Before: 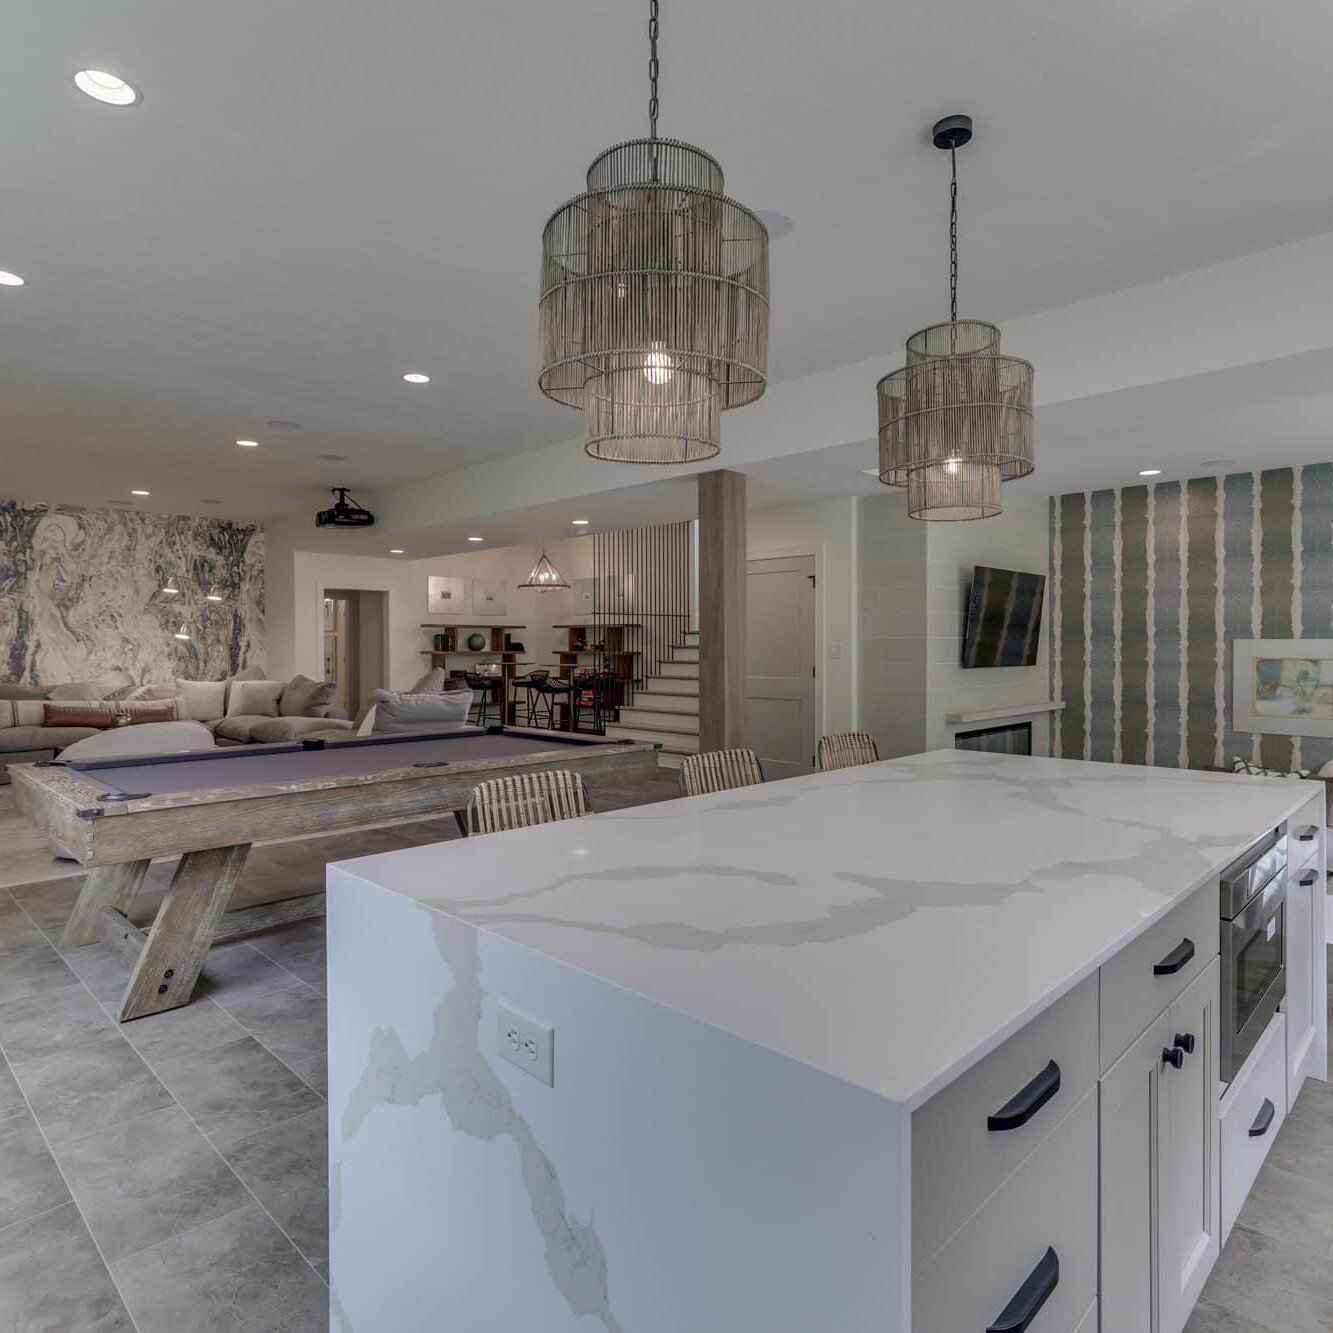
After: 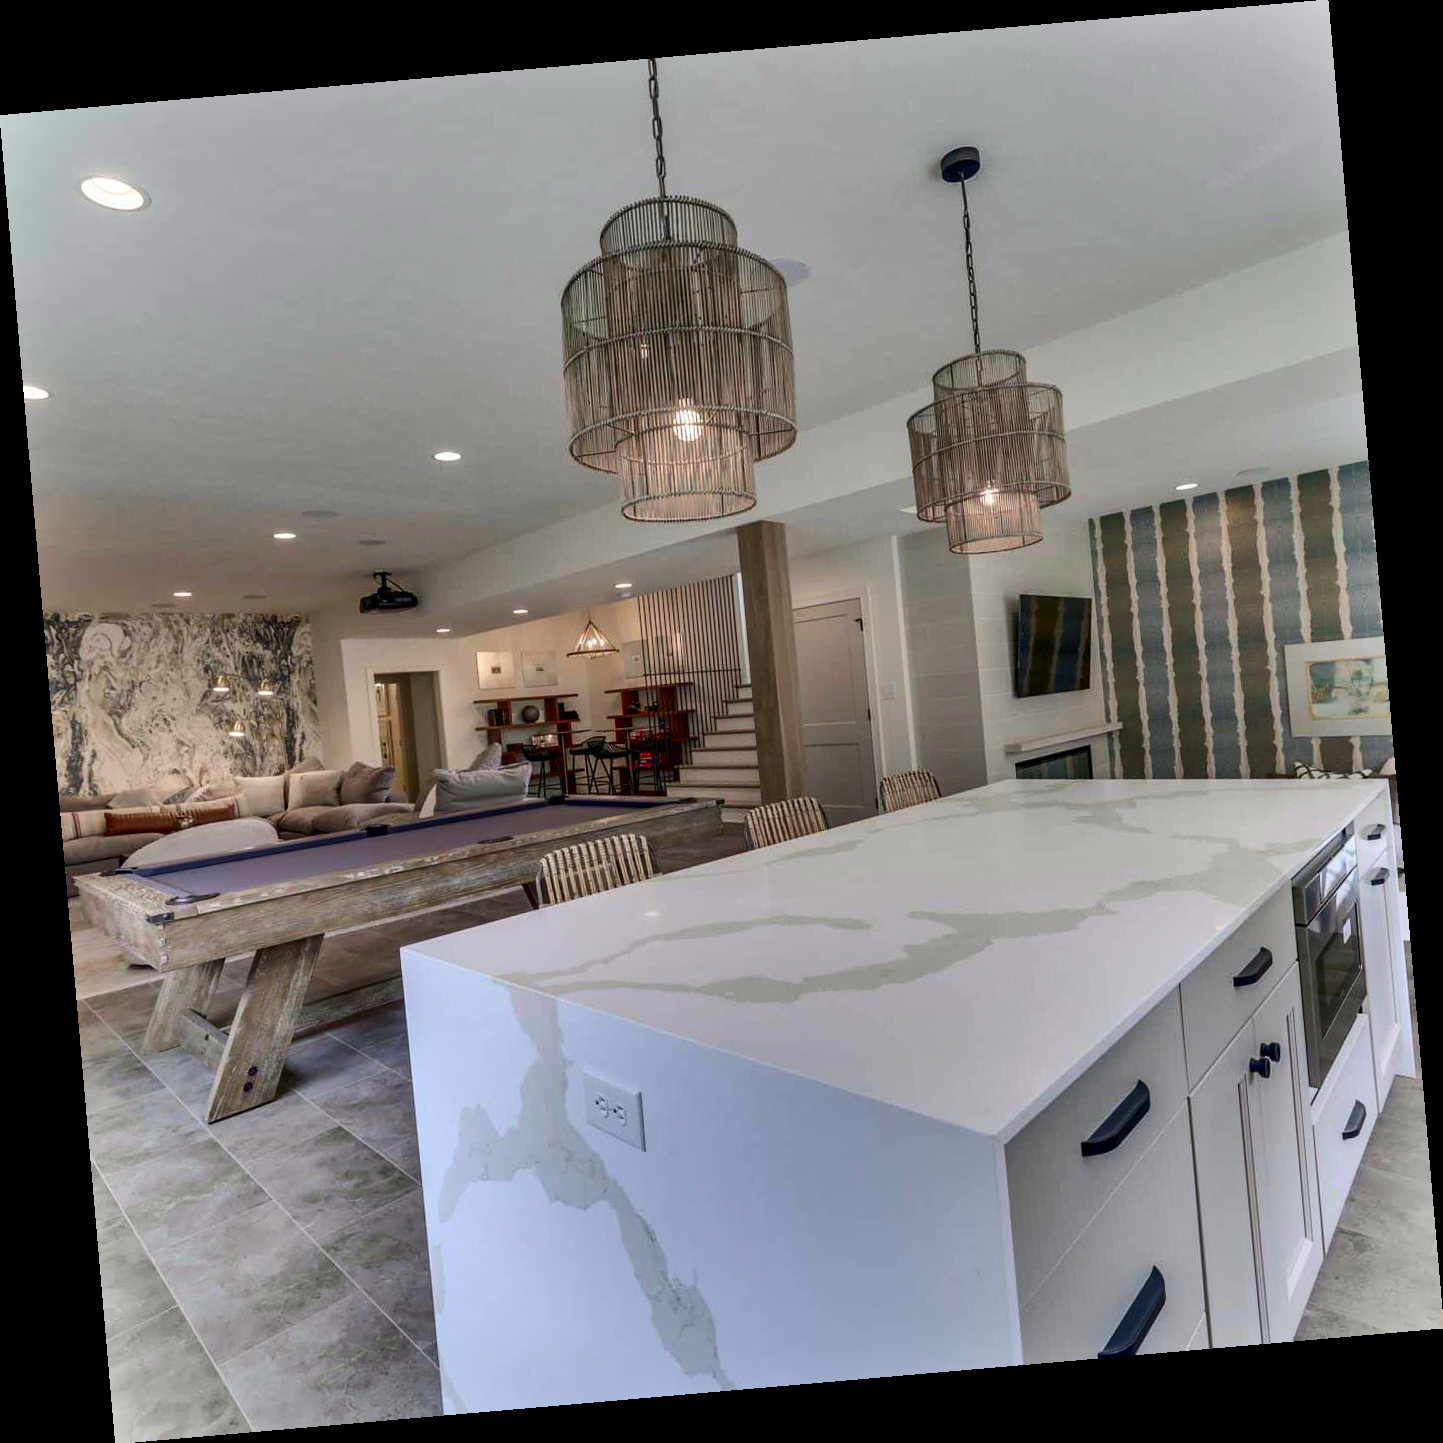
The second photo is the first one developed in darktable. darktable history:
shadows and highlights: soften with gaussian
contrast brightness saturation: contrast 0.26, brightness 0.02, saturation 0.87
rotate and perspective: rotation -4.98°, automatic cropping off
